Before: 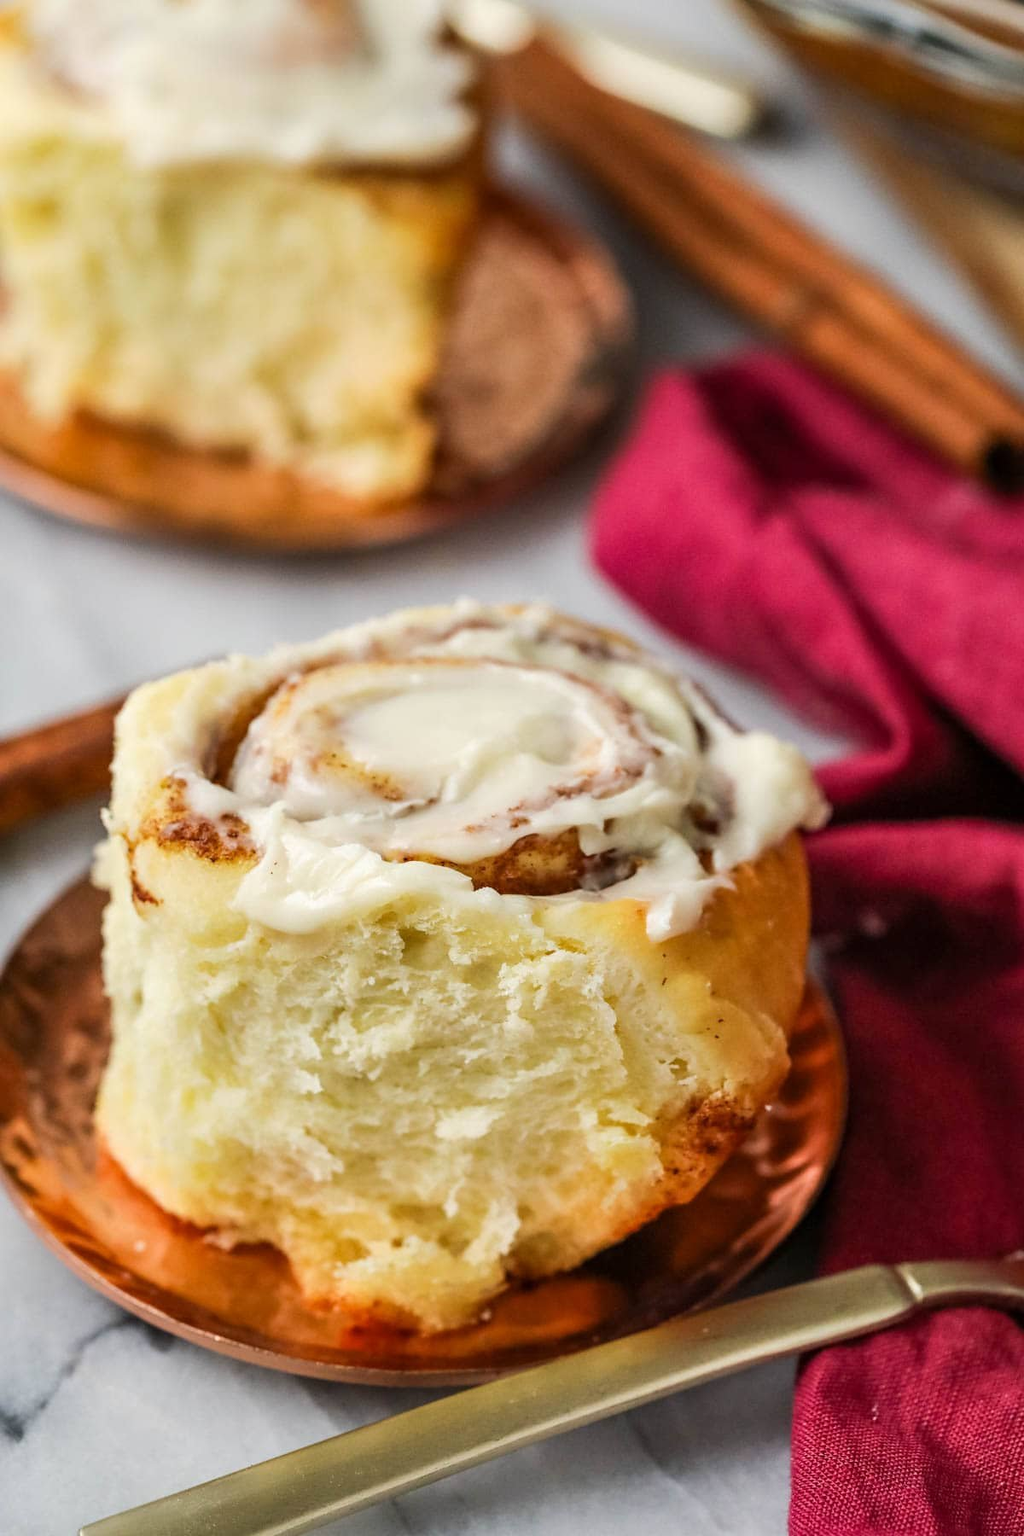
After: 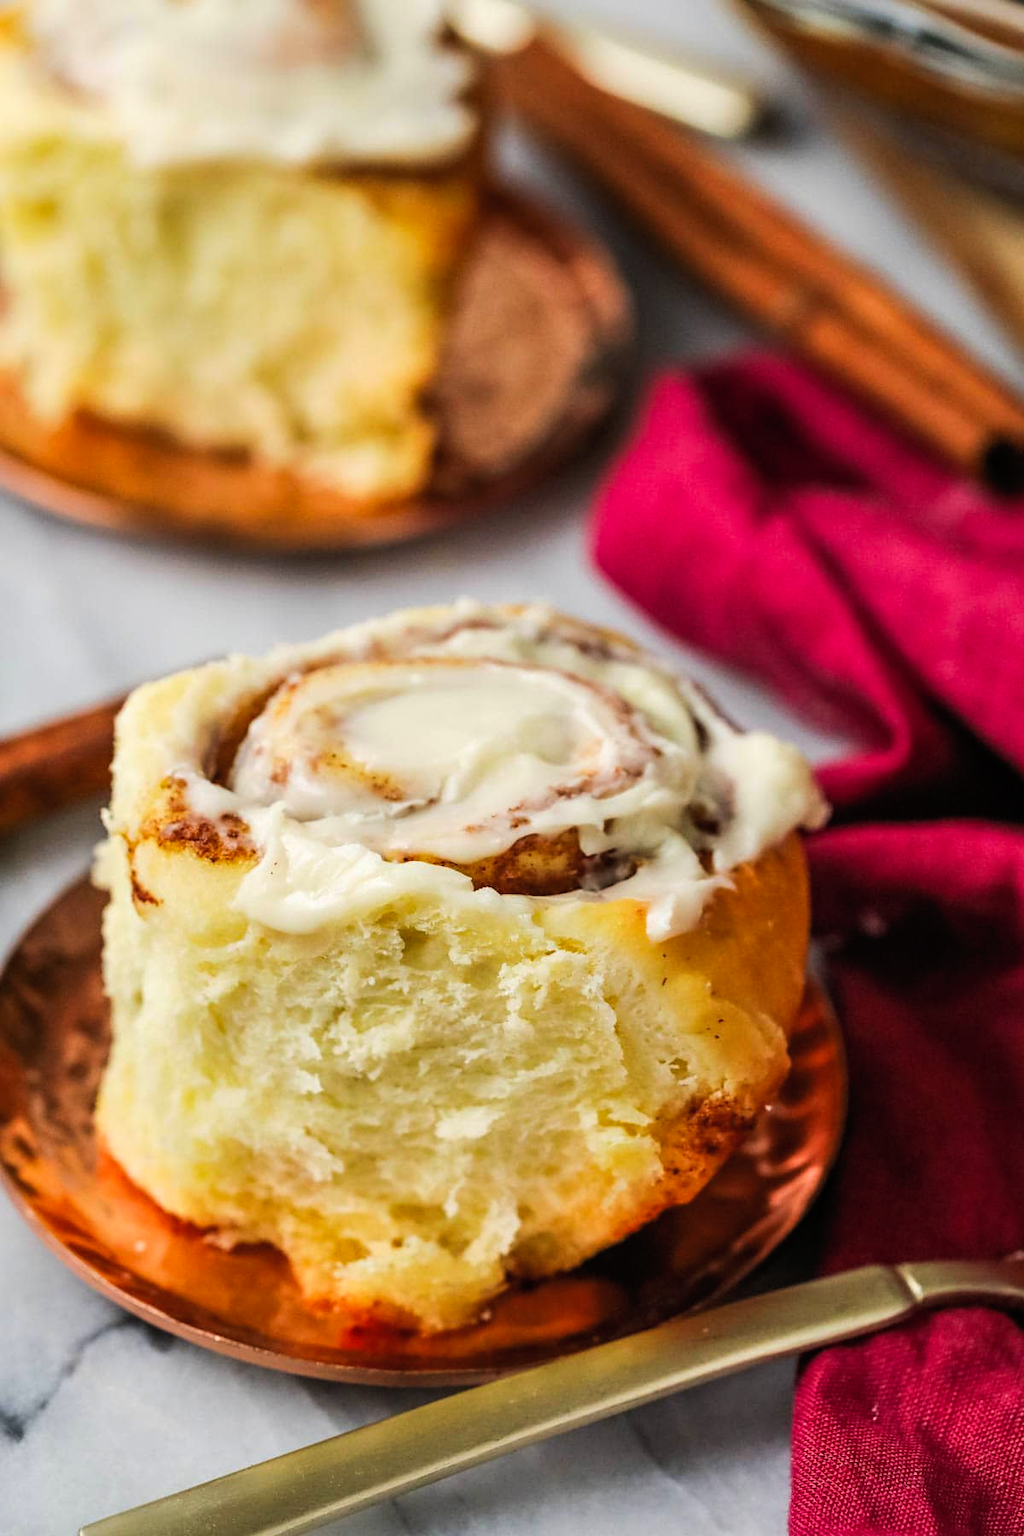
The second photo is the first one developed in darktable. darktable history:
tone curve: curves: ch0 [(0, 0) (0.153, 0.056) (1, 1)], preserve colors none
contrast brightness saturation: brightness 0.124
